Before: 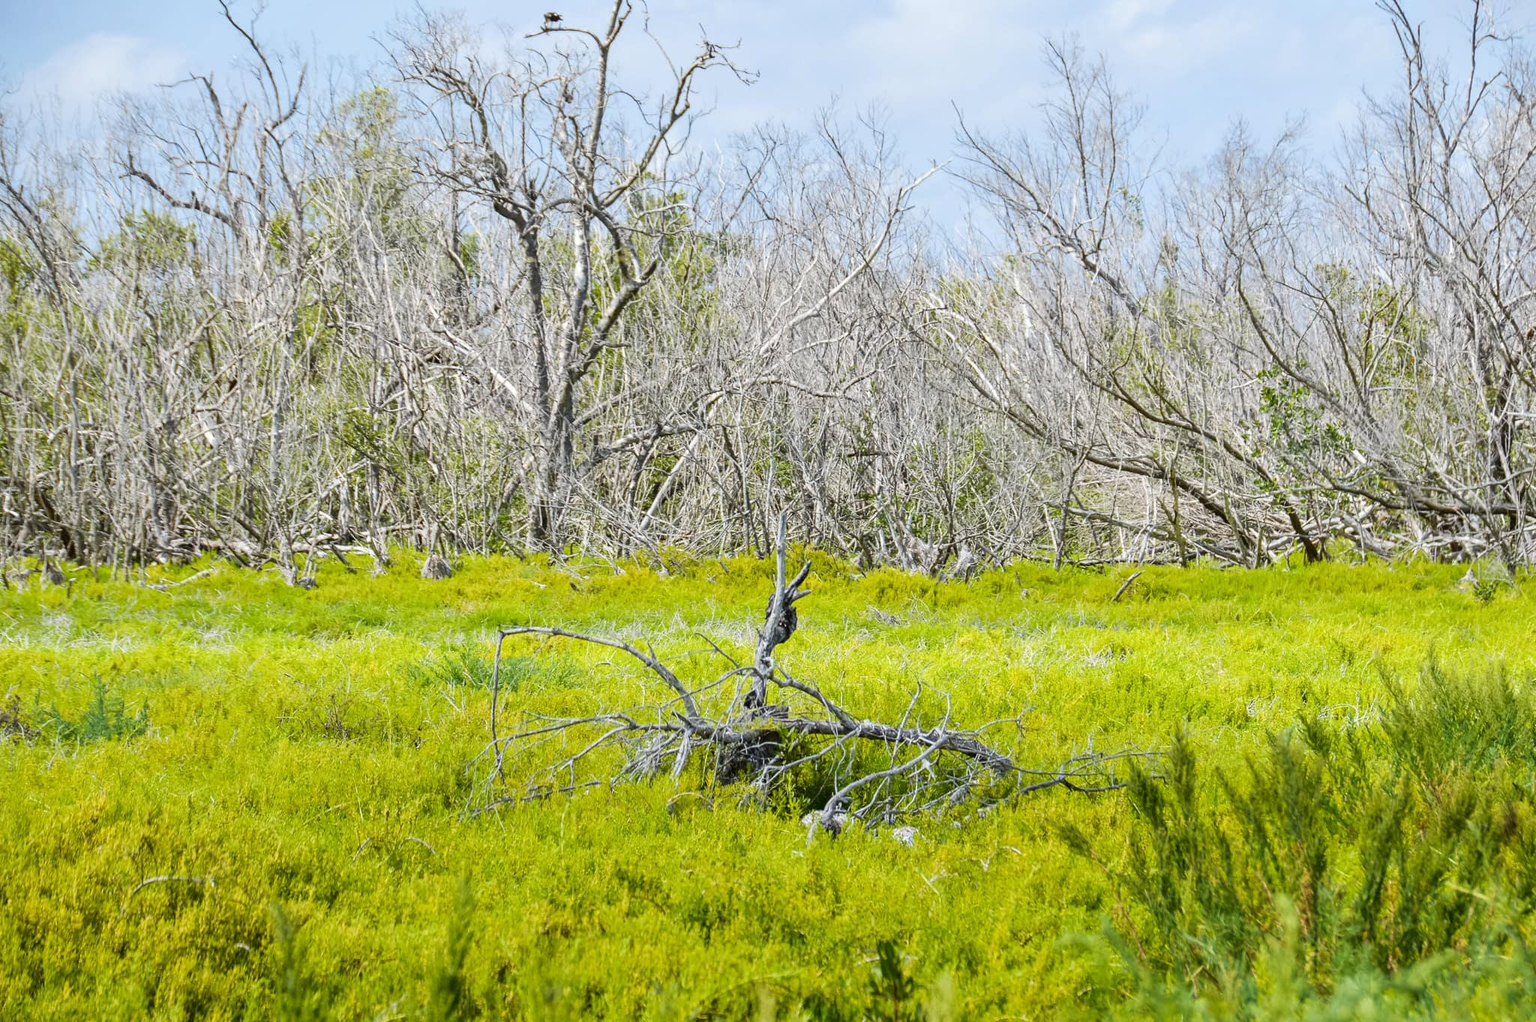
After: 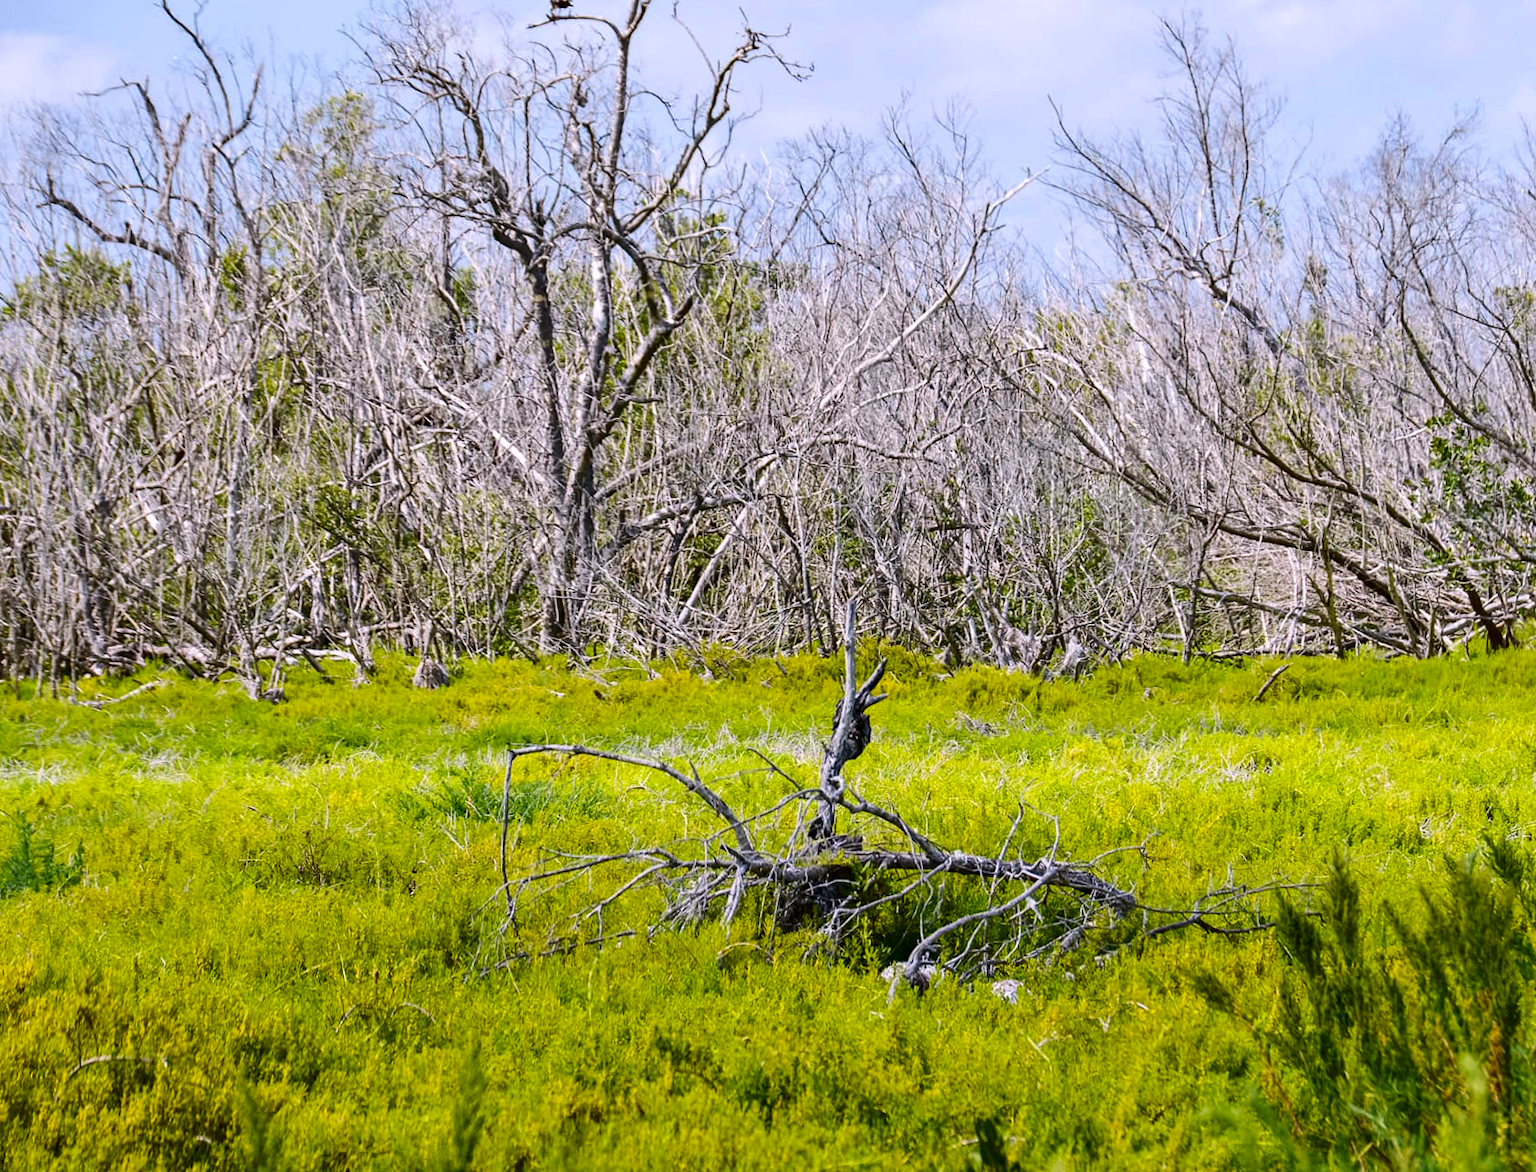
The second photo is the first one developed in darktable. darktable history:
white balance: red 1.05, blue 1.072
crop and rotate: angle 1°, left 4.281%, top 0.642%, right 11.383%, bottom 2.486%
contrast brightness saturation: contrast 0.13, brightness -0.24, saturation 0.14
